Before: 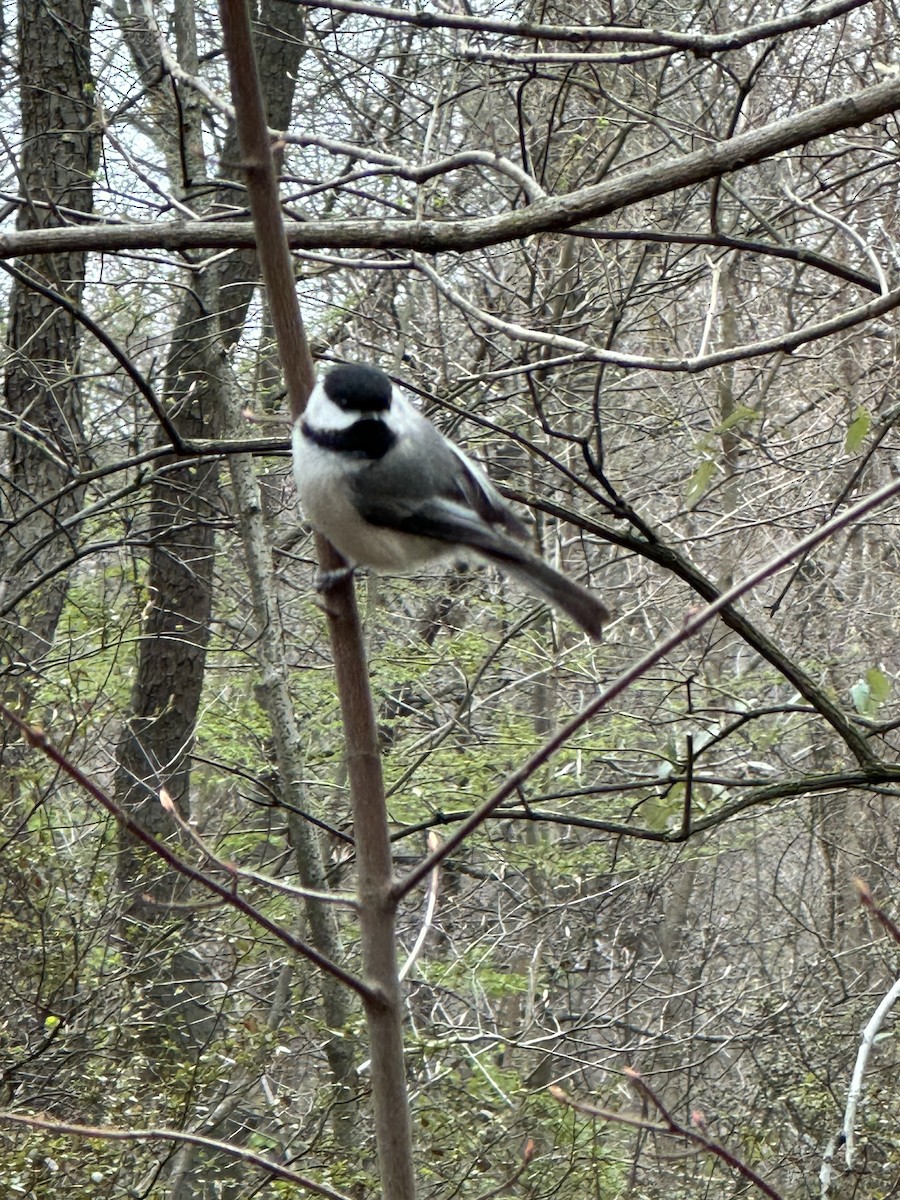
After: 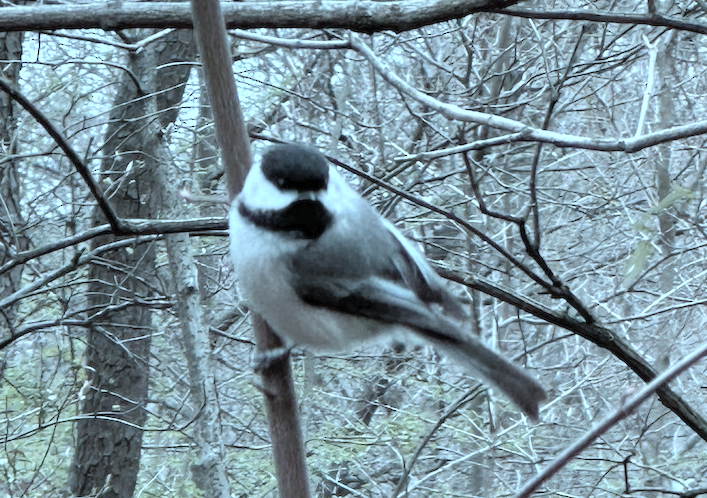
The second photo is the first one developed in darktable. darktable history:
crop: left 7.036%, top 18.398%, right 14.379%, bottom 40.043%
color correction: highlights a* -9.73, highlights b* -21.22
contrast brightness saturation: brightness 0.18, saturation -0.5
